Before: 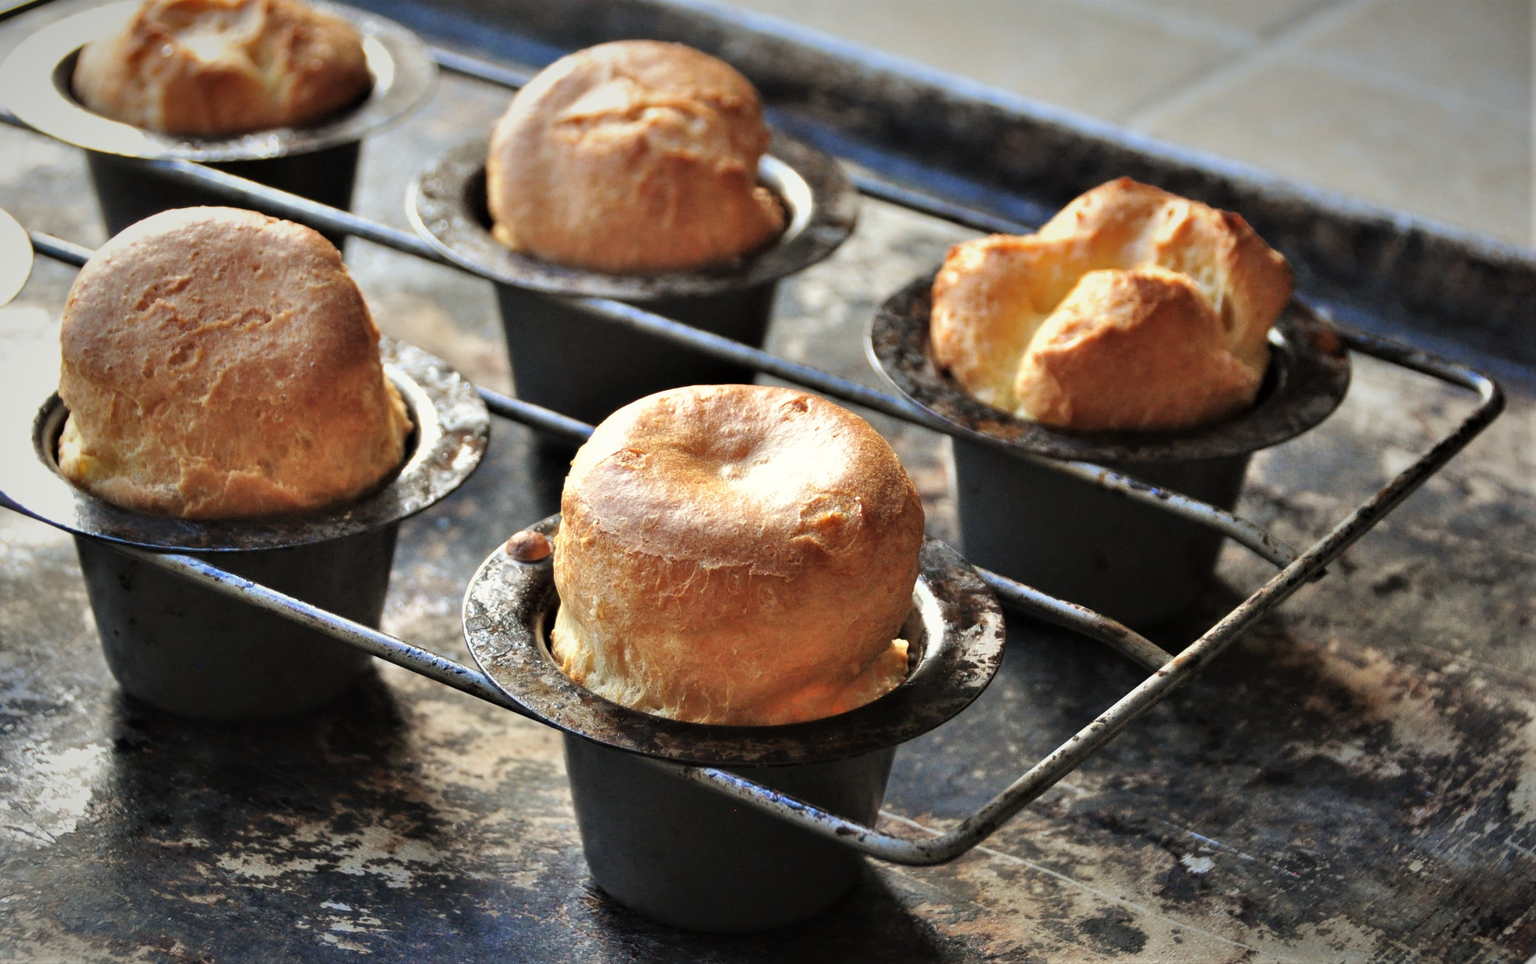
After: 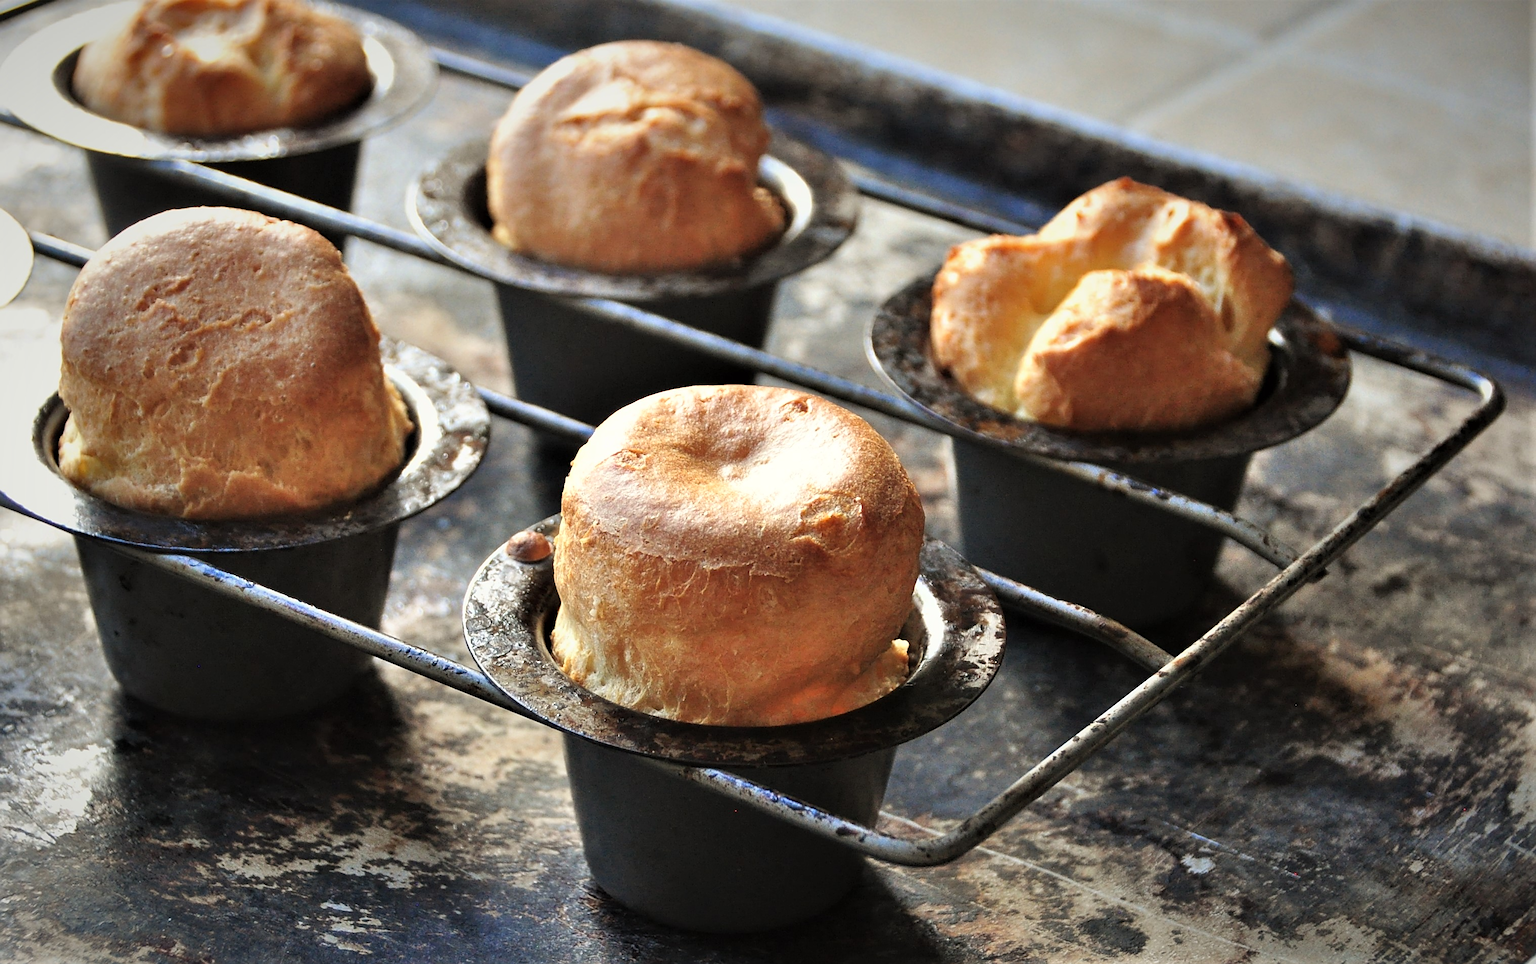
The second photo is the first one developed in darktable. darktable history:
sharpen: on, module defaults
shadows and highlights: shadows 0, highlights 40
